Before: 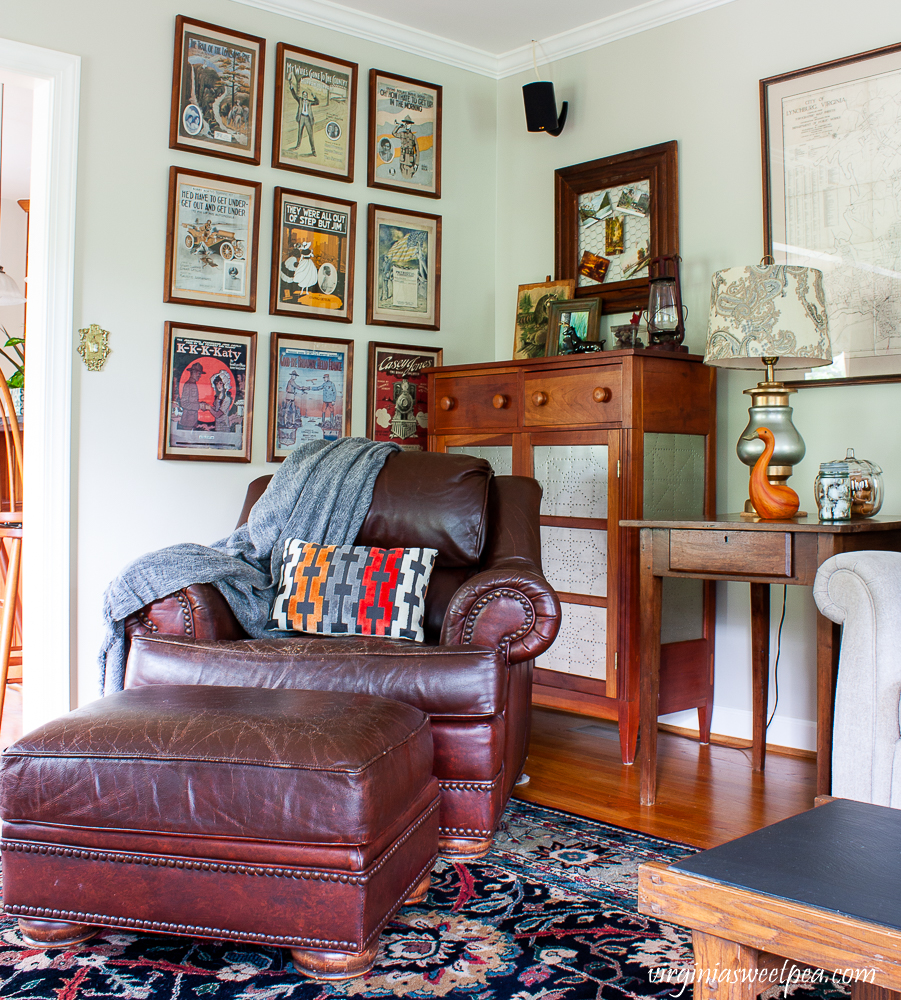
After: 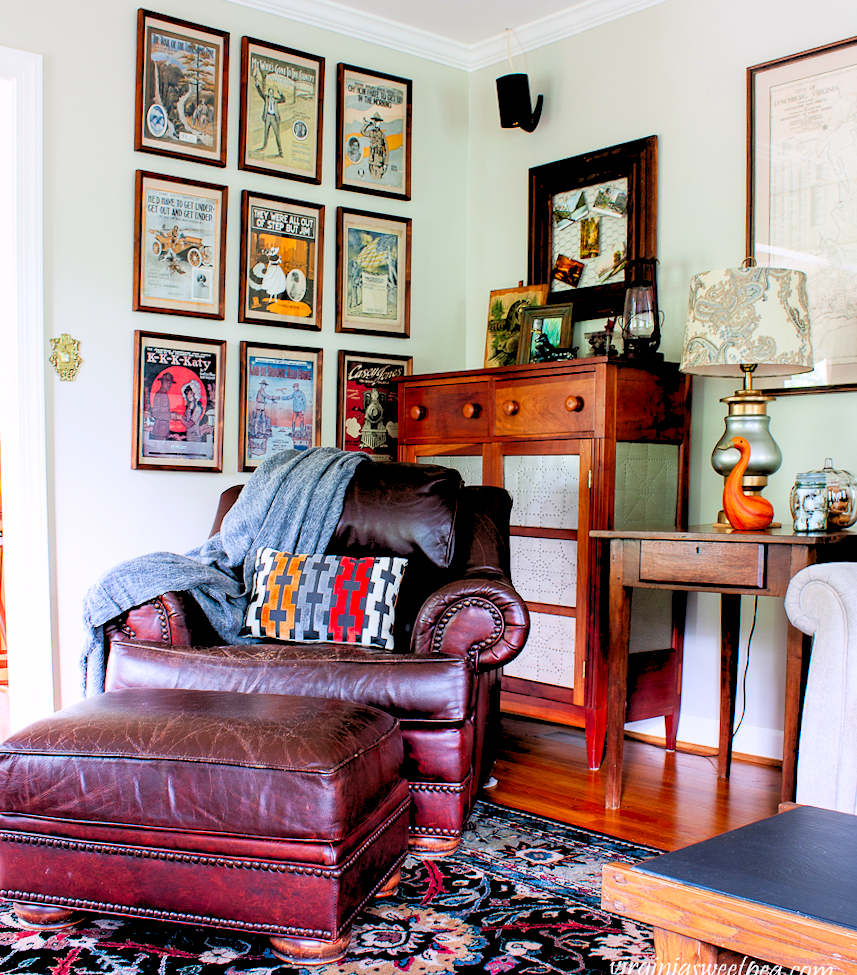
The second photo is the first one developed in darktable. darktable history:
contrast brightness saturation: contrast 0.12, brightness -0.12, saturation 0.2
rotate and perspective: rotation 0.074°, lens shift (vertical) 0.096, lens shift (horizontal) -0.041, crop left 0.043, crop right 0.952, crop top 0.024, crop bottom 0.979
color calibration: illuminant custom, x 0.348, y 0.366, temperature 4940.58 K
rgb levels: levels [[0.027, 0.429, 0.996], [0, 0.5, 1], [0, 0.5, 1]]
